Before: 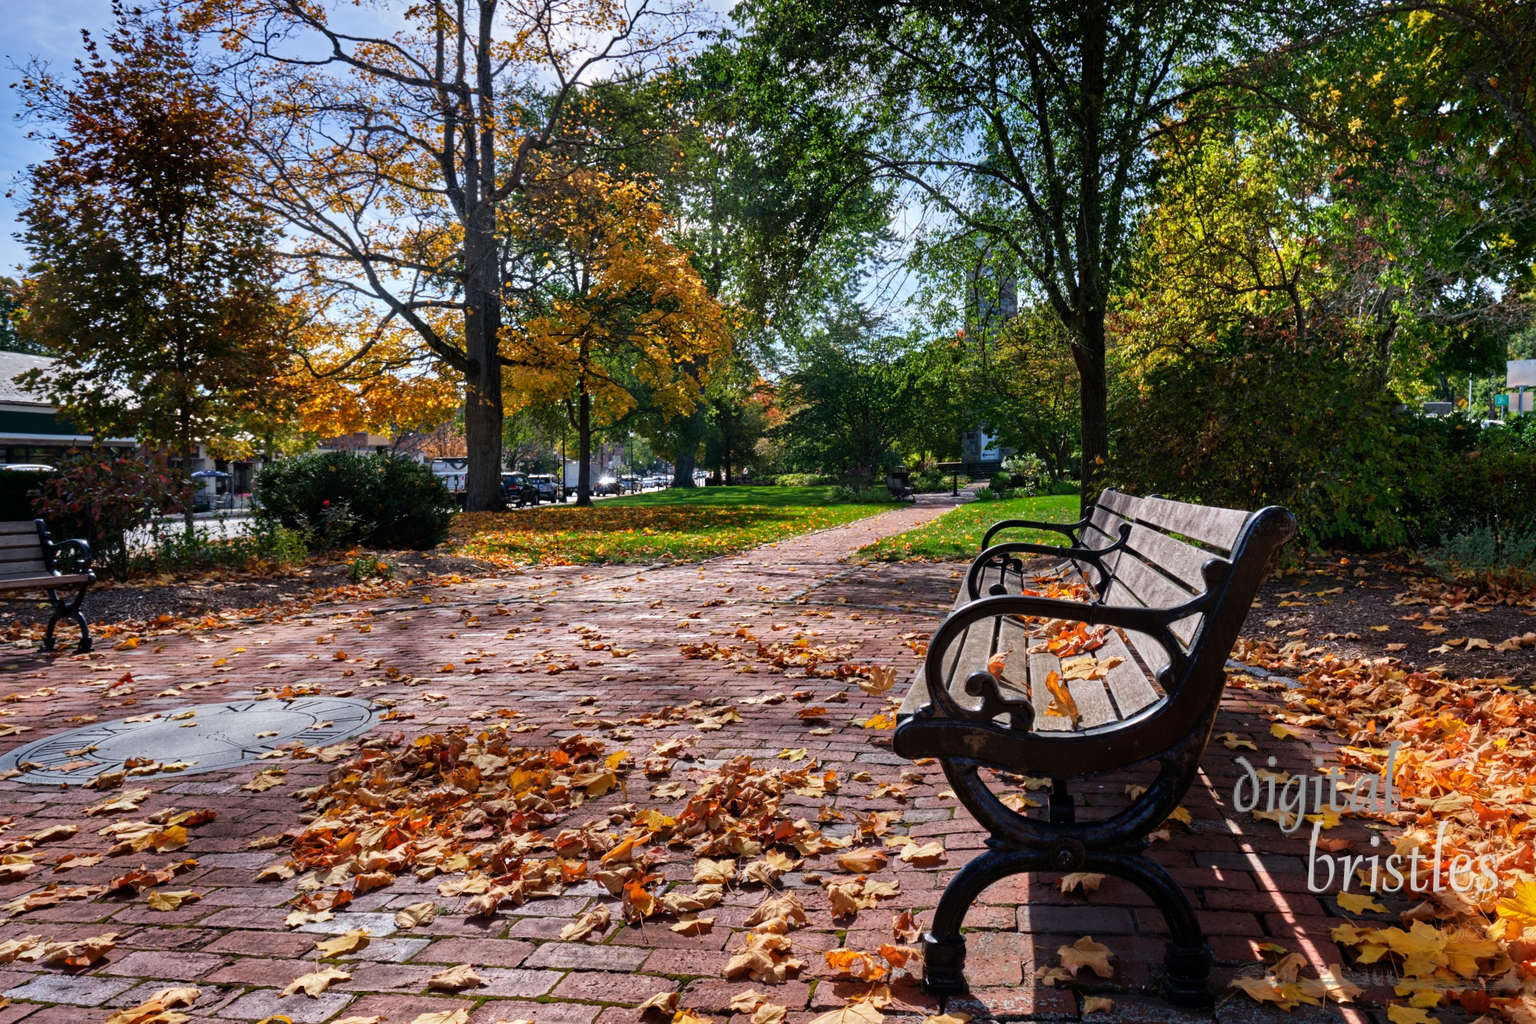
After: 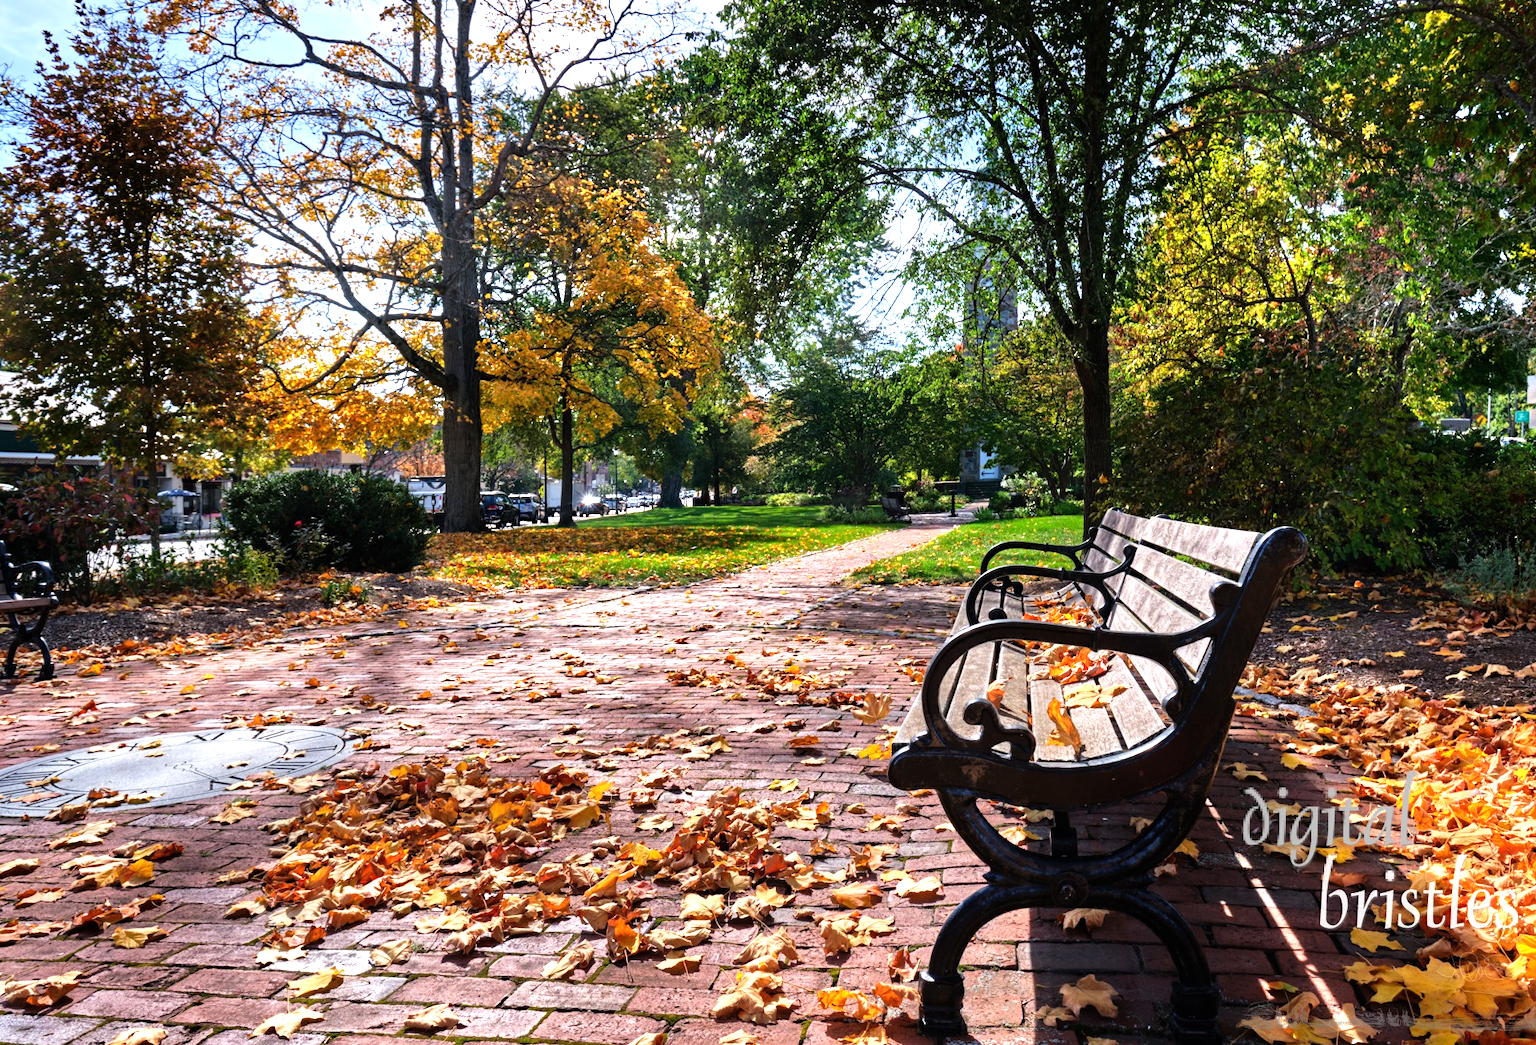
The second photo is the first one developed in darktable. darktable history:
exposure: black level correction 0, exposure 0.499 EV, compensate exposure bias true, compensate highlight preservation false
tone equalizer: -8 EV -0.418 EV, -7 EV -0.375 EV, -6 EV -0.32 EV, -5 EV -0.252 EV, -3 EV 0.2 EV, -2 EV 0.32 EV, -1 EV 0.363 EV, +0 EV 0.445 EV, luminance estimator HSV value / RGB max
crop and rotate: left 2.601%, right 1.335%, bottom 1.922%
